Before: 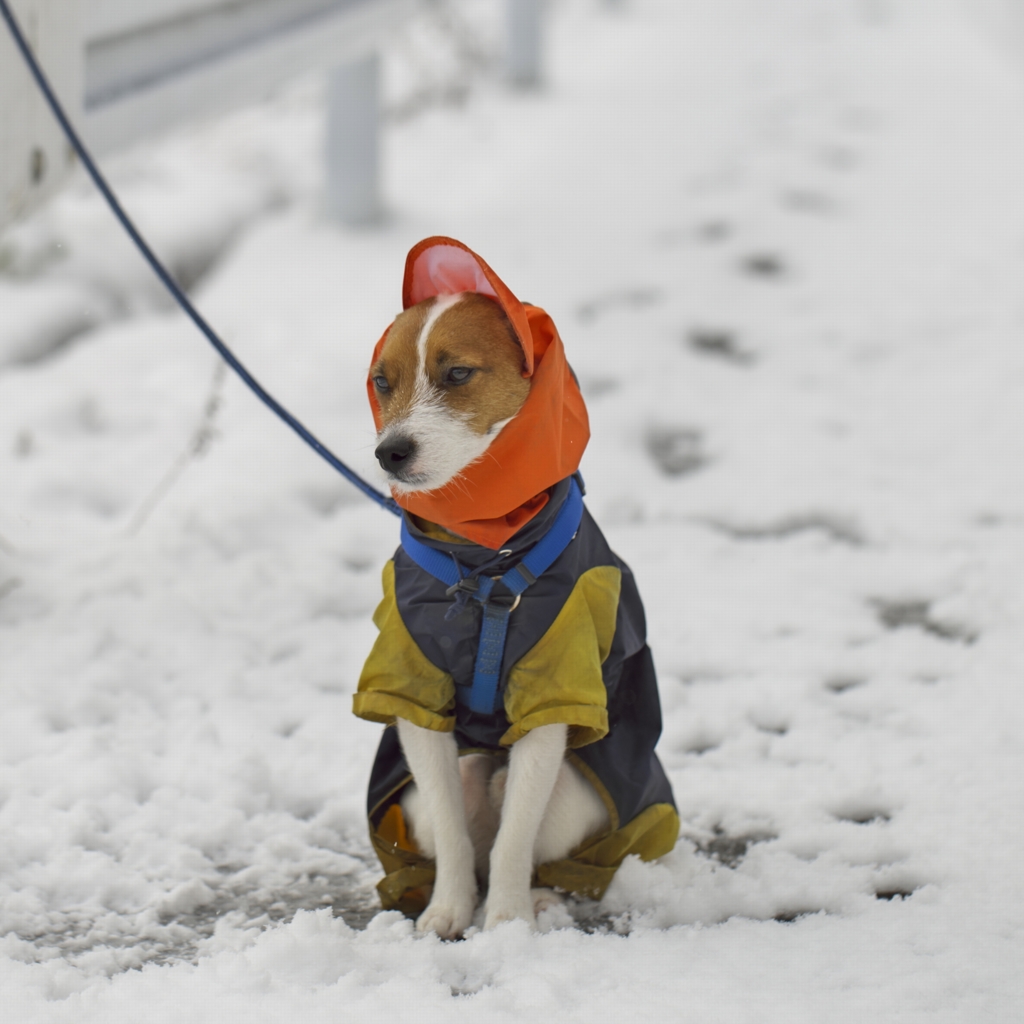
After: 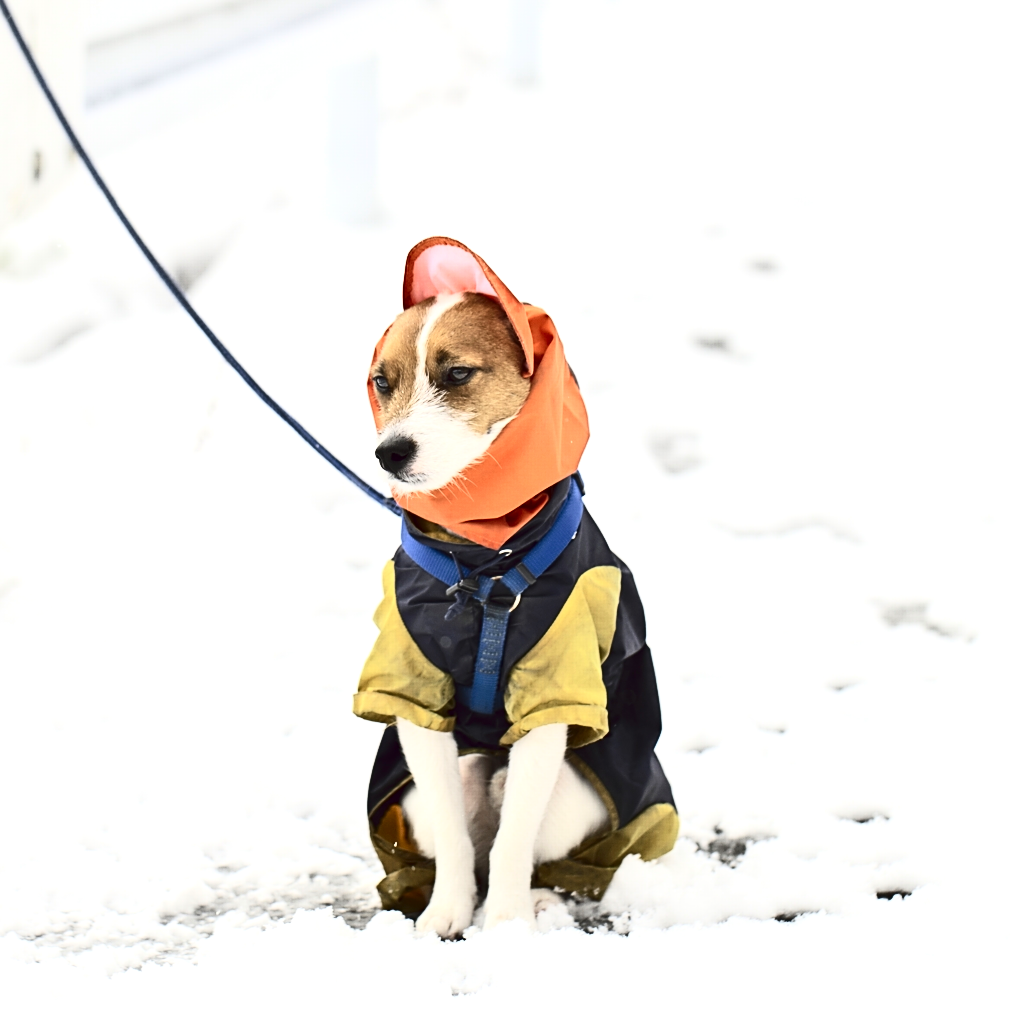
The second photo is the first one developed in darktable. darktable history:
contrast brightness saturation: contrast 0.481, saturation -0.103
exposure: black level correction 0, exposure 1 EV, compensate highlight preservation false
sharpen: radius 1.911, amount 0.4, threshold 1.249
